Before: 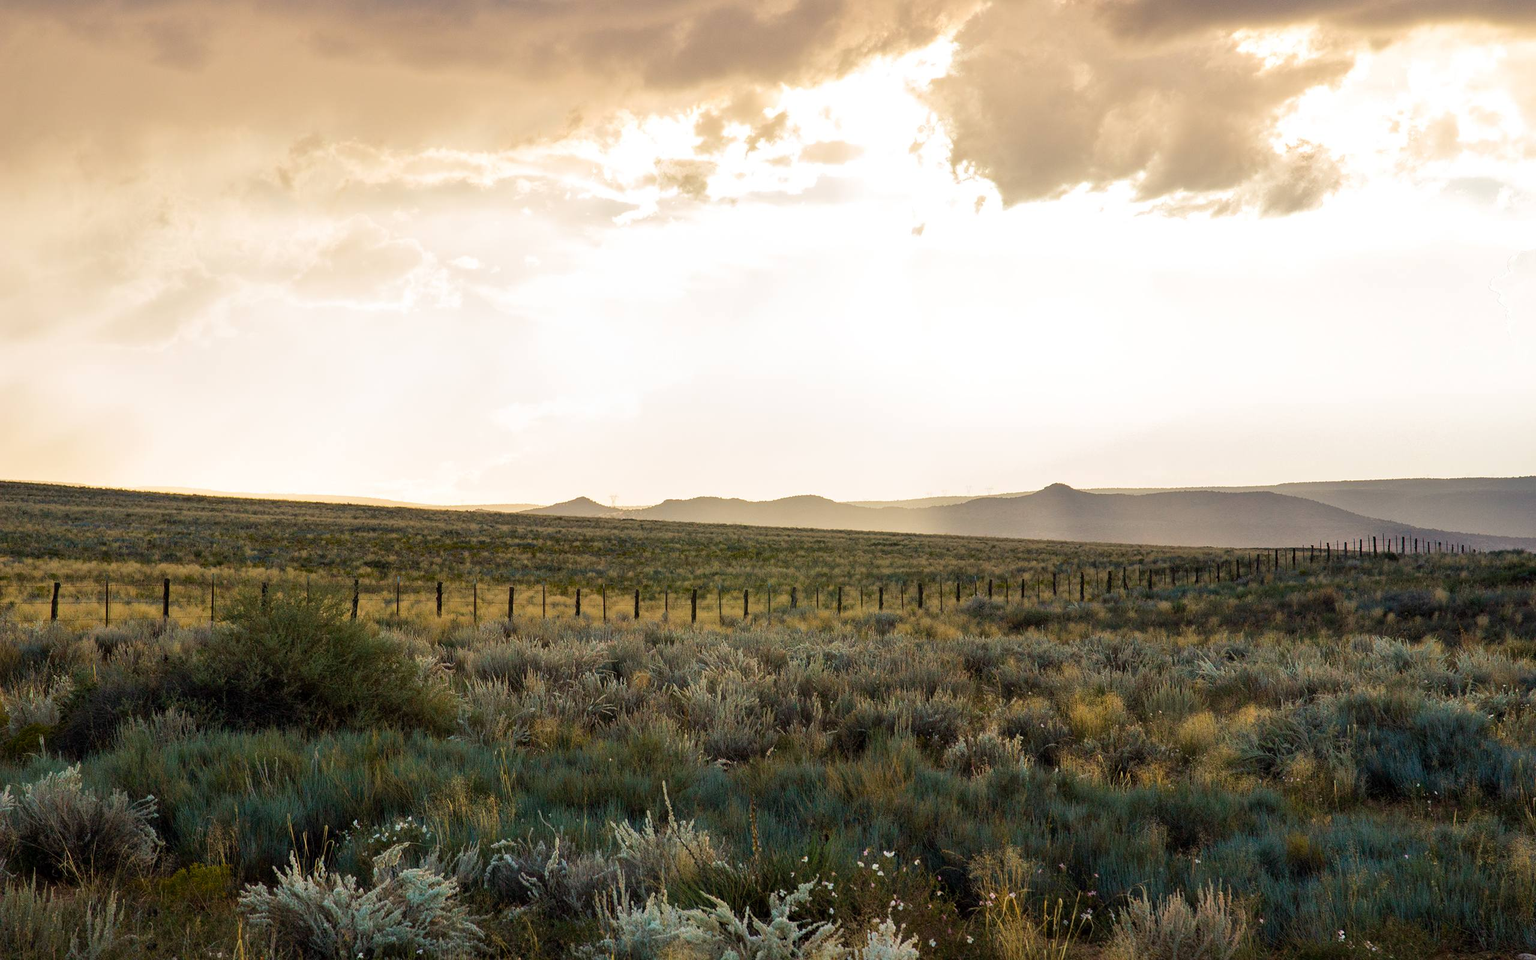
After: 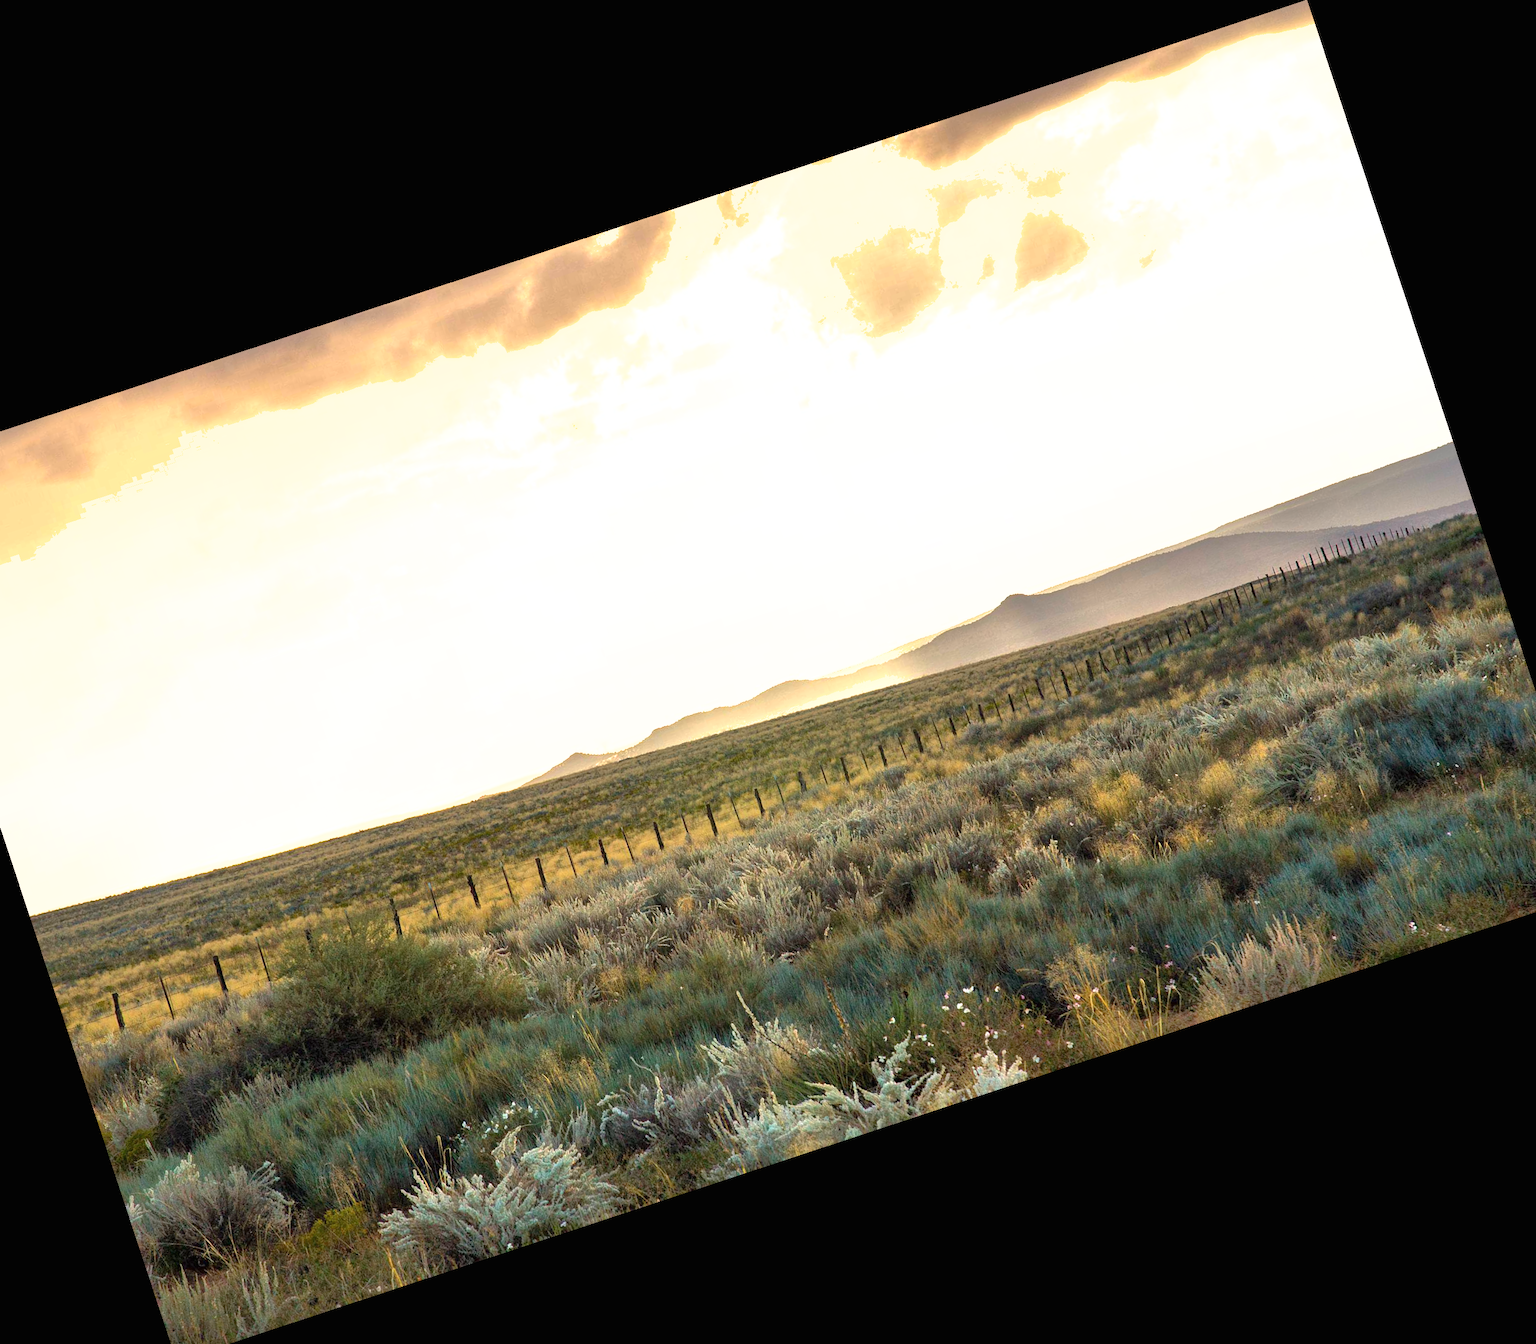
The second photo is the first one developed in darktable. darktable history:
exposure: black level correction 0, exposure 1 EV, compensate highlight preservation false
crop and rotate: angle 18.28°, left 6.857%, right 3.736%, bottom 1.176%
shadows and highlights: on, module defaults
